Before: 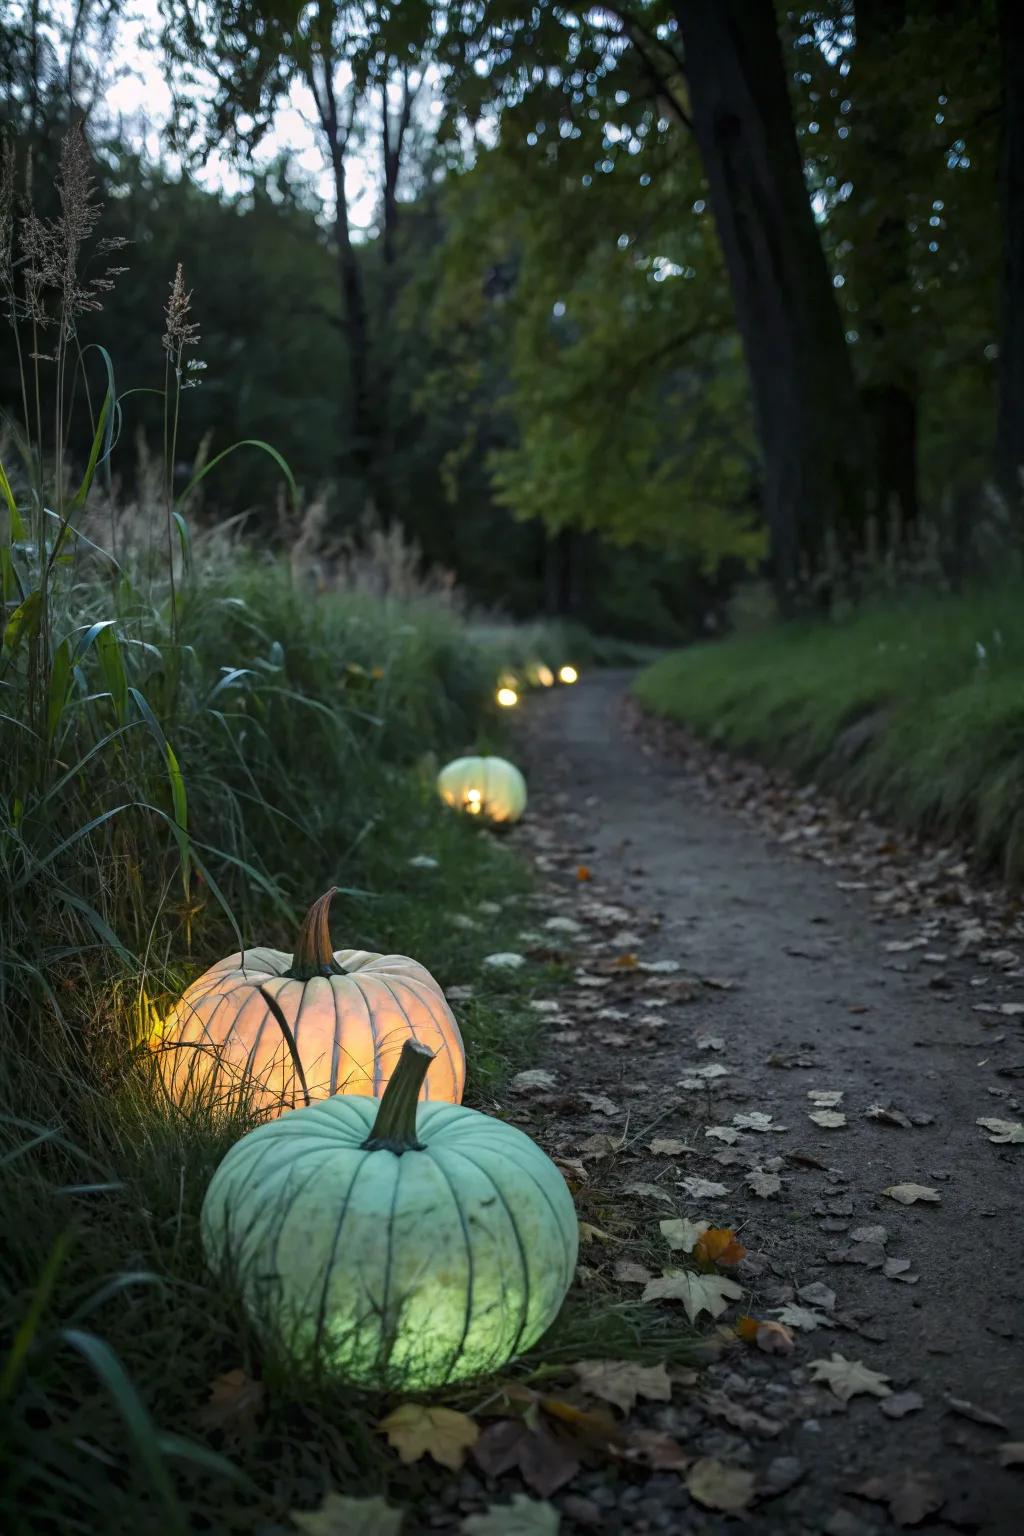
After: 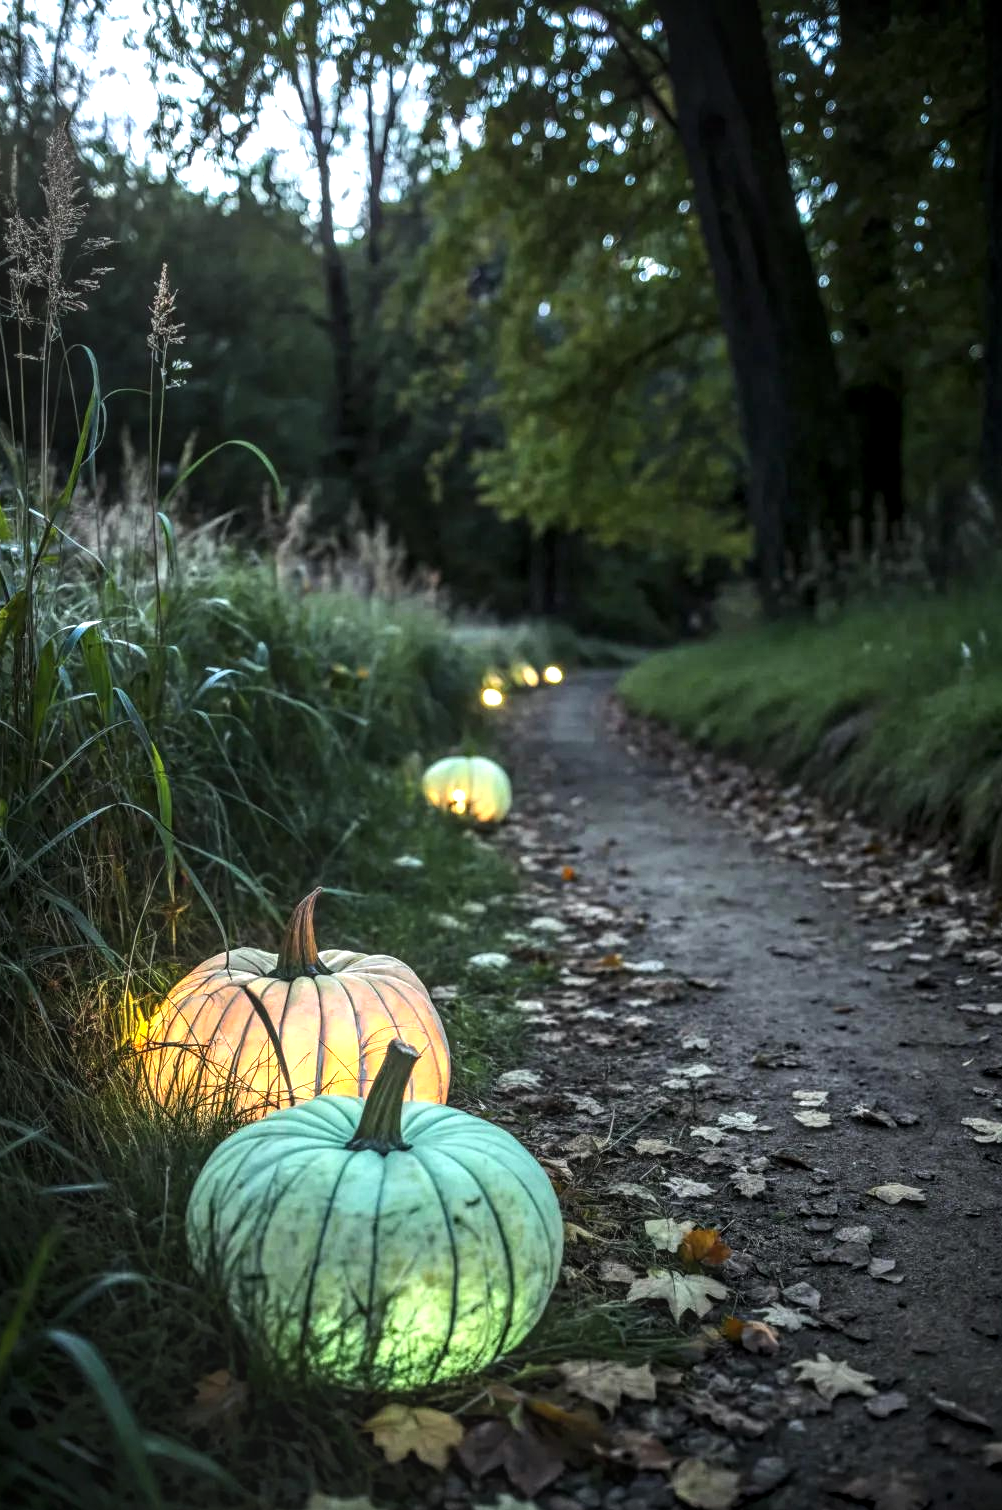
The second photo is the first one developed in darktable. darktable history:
crop and rotate: left 1.487%, right 0.647%, bottom 1.633%
exposure: black level correction 0, exposure 0.5 EV, compensate exposure bias true, compensate highlight preservation false
tone equalizer: -8 EV -0.755 EV, -7 EV -0.698 EV, -6 EV -0.588 EV, -5 EV -0.374 EV, -3 EV 0.4 EV, -2 EV 0.6 EV, -1 EV 0.699 EV, +0 EV 0.747 EV, edges refinement/feathering 500, mask exposure compensation -1.57 EV, preserve details no
local contrast: highlights 3%, shadows 1%, detail 133%
